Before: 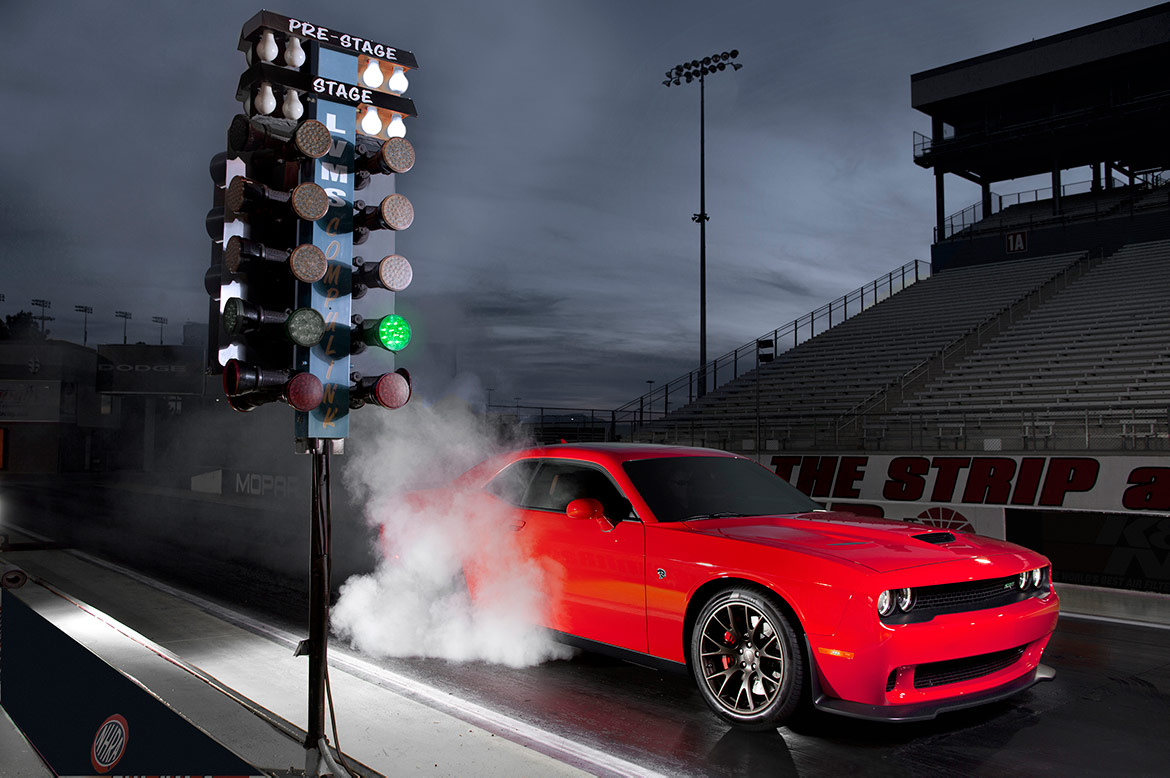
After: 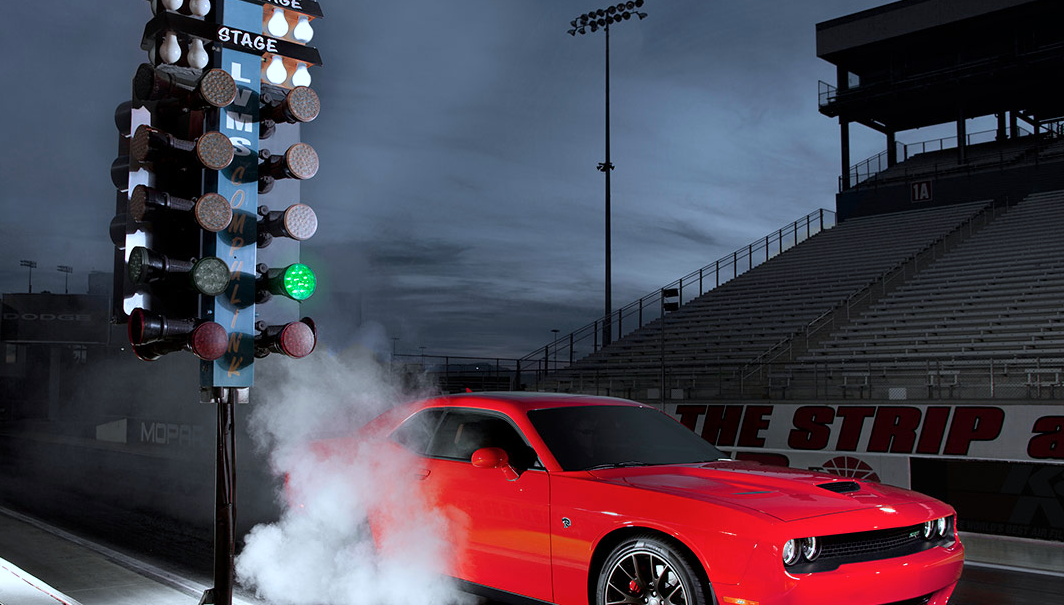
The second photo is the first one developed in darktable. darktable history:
color correction: highlights a* -4.18, highlights b* -10.81
crop: left 8.155%, top 6.611%, bottom 15.385%
